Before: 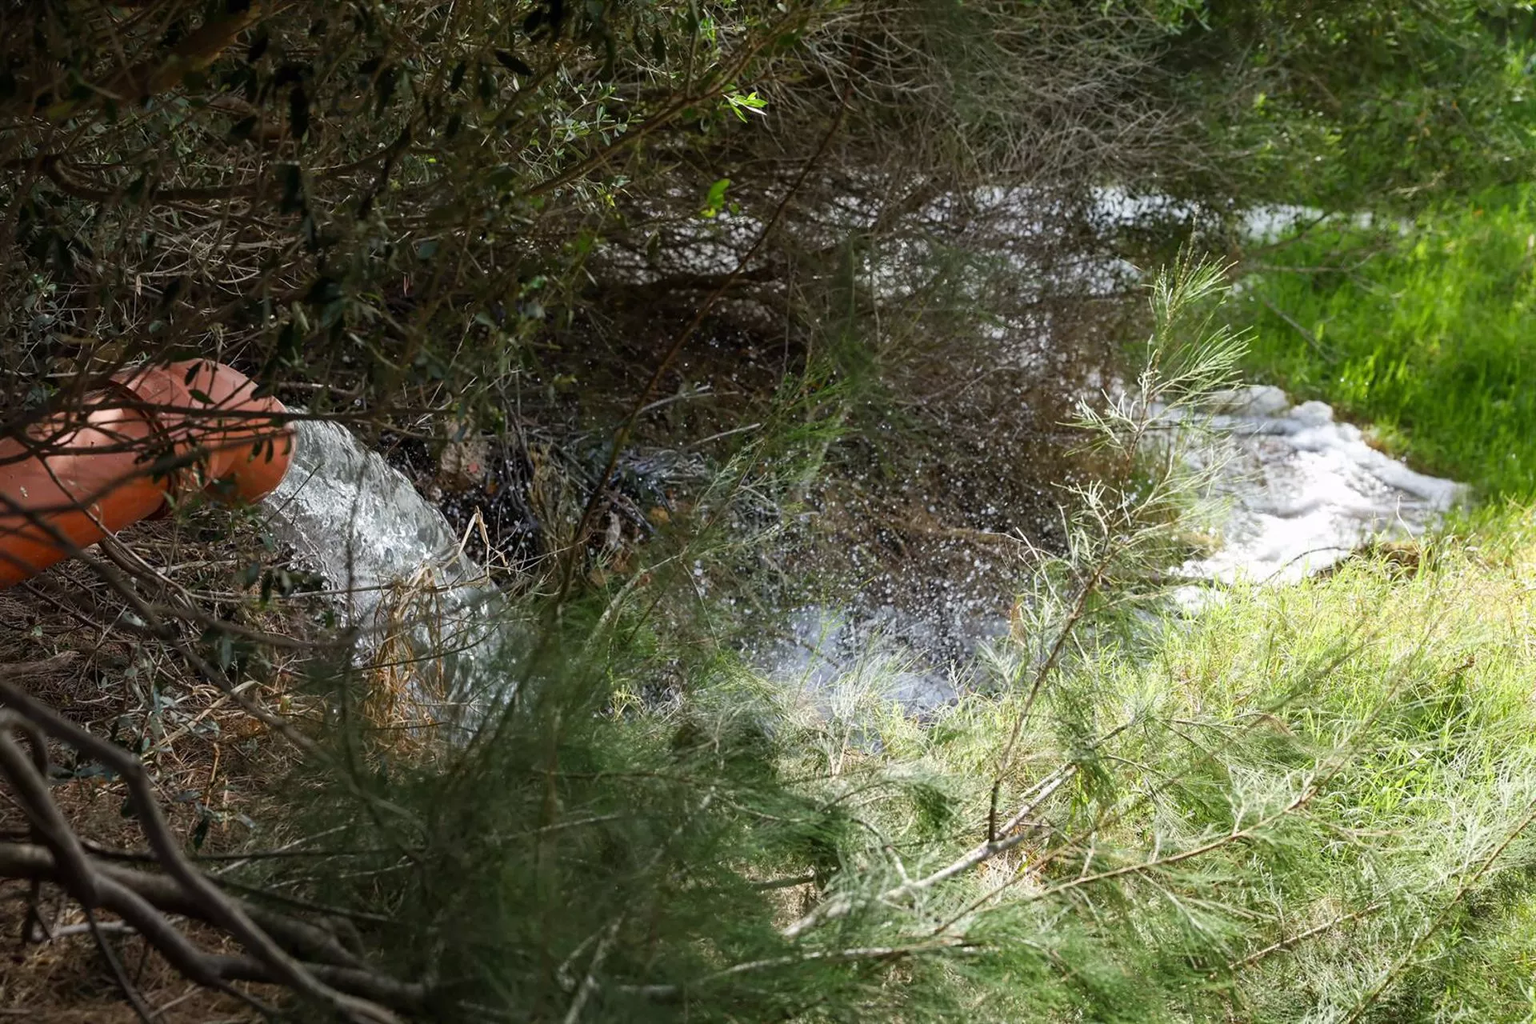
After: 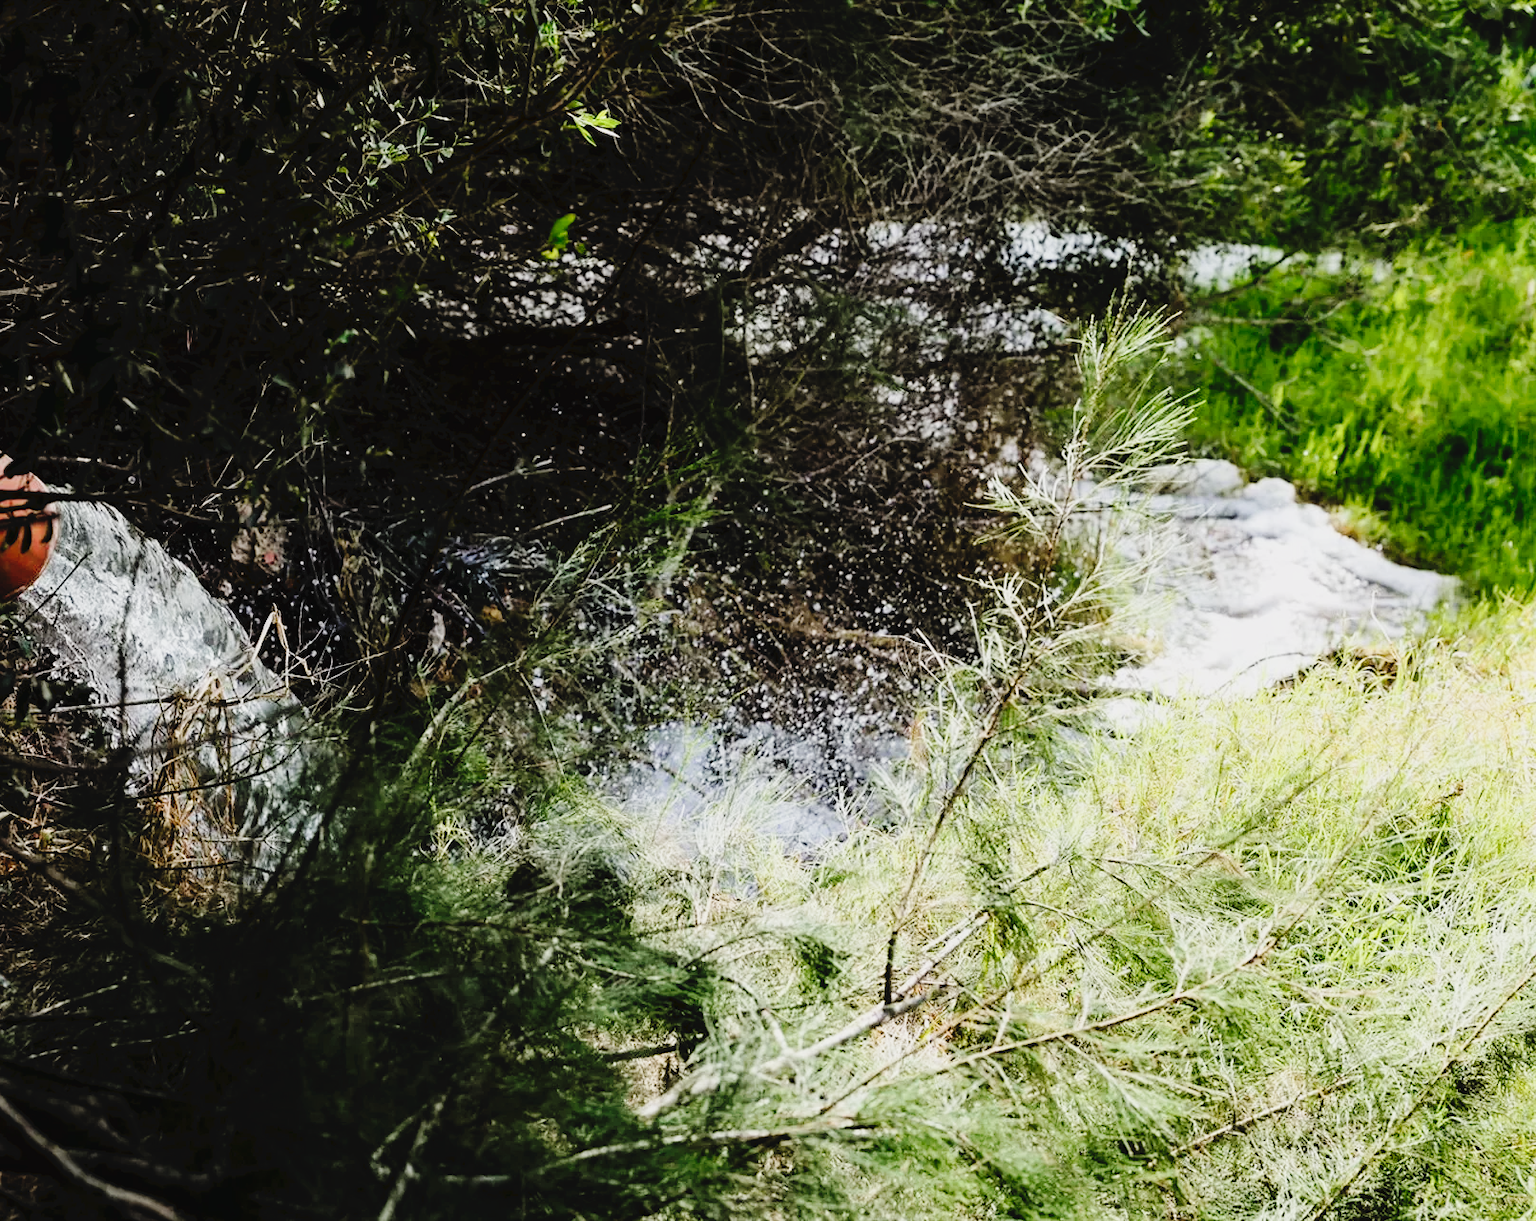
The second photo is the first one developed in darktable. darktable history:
tone curve: curves: ch0 [(0, 0) (0.003, 0.044) (0.011, 0.045) (0.025, 0.048) (0.044, 0.051) (0.069, 0.065) (0.1, 0.08) (0.136, 0.108) (0.177, 0.152) (0.224, 0.216) (0.277, 0.305) (0.335, 0.392) (0.399, 0.481) (0.468, 0.579) (0.543, 0.658) (0.623, 0.729) (0.709, 0.8) (0.801, 0.867) (0.898, 0.93) (1, 1)], preserve colors none
crop: left 16.145%
filmic rgb: black relative exposure -5 EV, hardness 2.88, contrast 1.4, highlights saturation mix -30%
